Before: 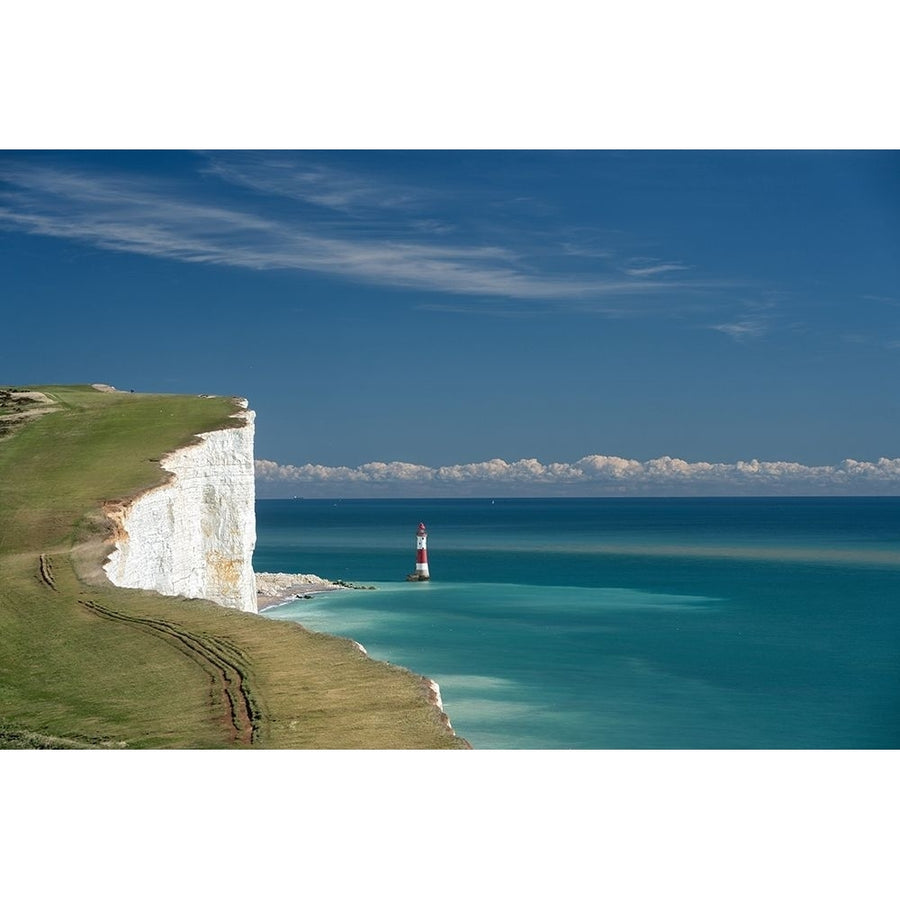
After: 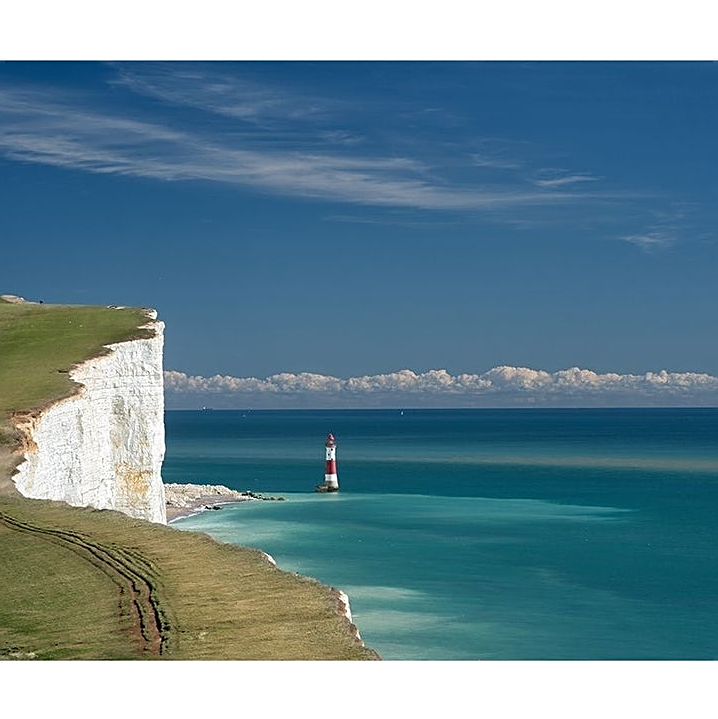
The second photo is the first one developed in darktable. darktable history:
sharpen: on, module defaults
crop and rotate: left 10.132%, top 9.898%, right 10.067%, bottom 10.176%
